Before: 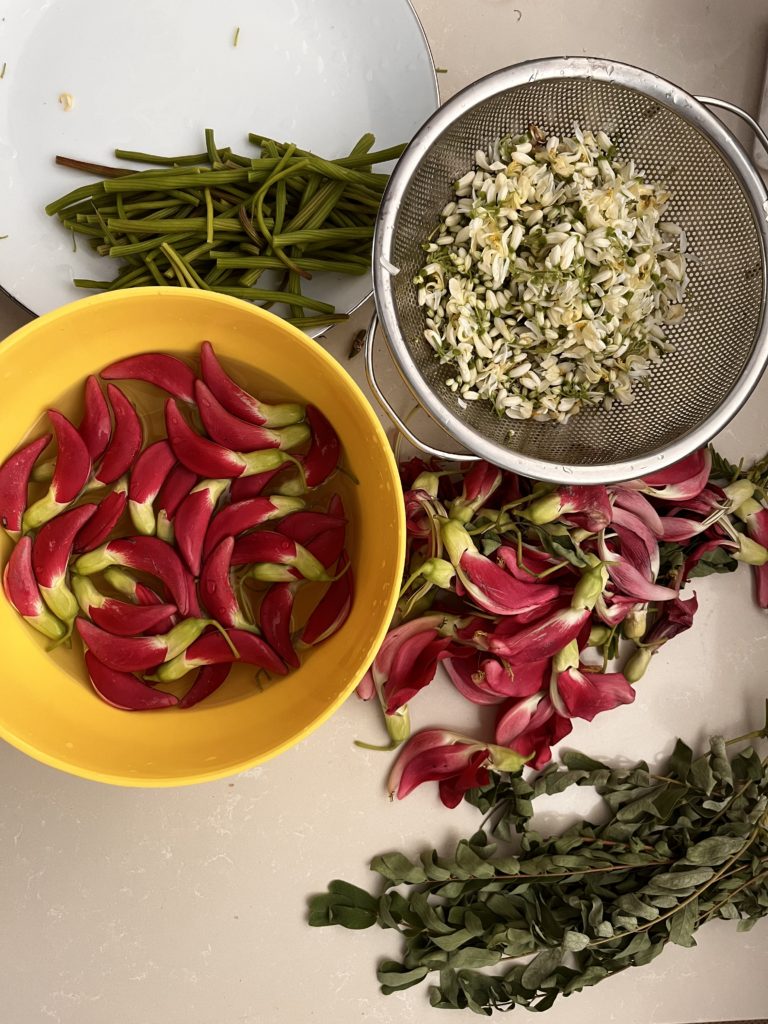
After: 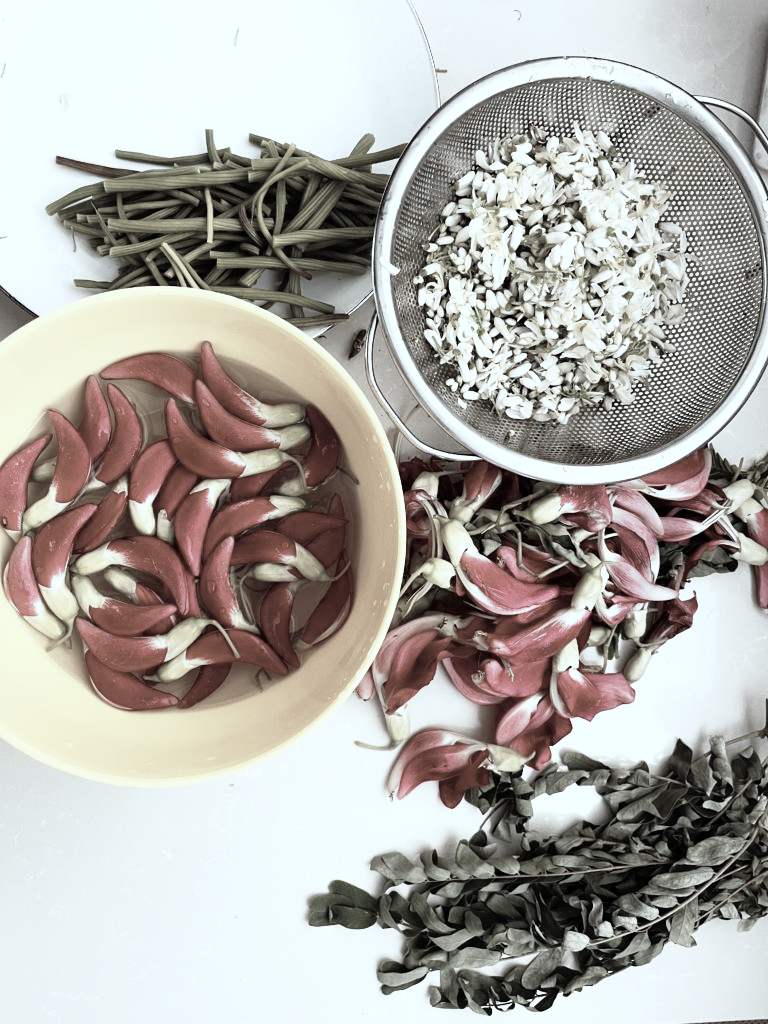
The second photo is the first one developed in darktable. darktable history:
color correction: highlights a* -13.19, highlights b* -17.55, saturation 0.697
base curve: curves: ch0 [(0, 0) (0.012, 0.01) (0.073, 0.168) (0.31, 0.711) (0.645, 0.957) (1, 1)], preserve colors none
color zones: curves: ch1 [(0, 0.34) (0.143, 0.164) (0.286, 0.152) (0.429, 0.176) (0.571, 0.173) (0.714, 0.188) (0.857, 0.199) (1, 0.34)]
contrast brightness saturation: saturation -0.165
